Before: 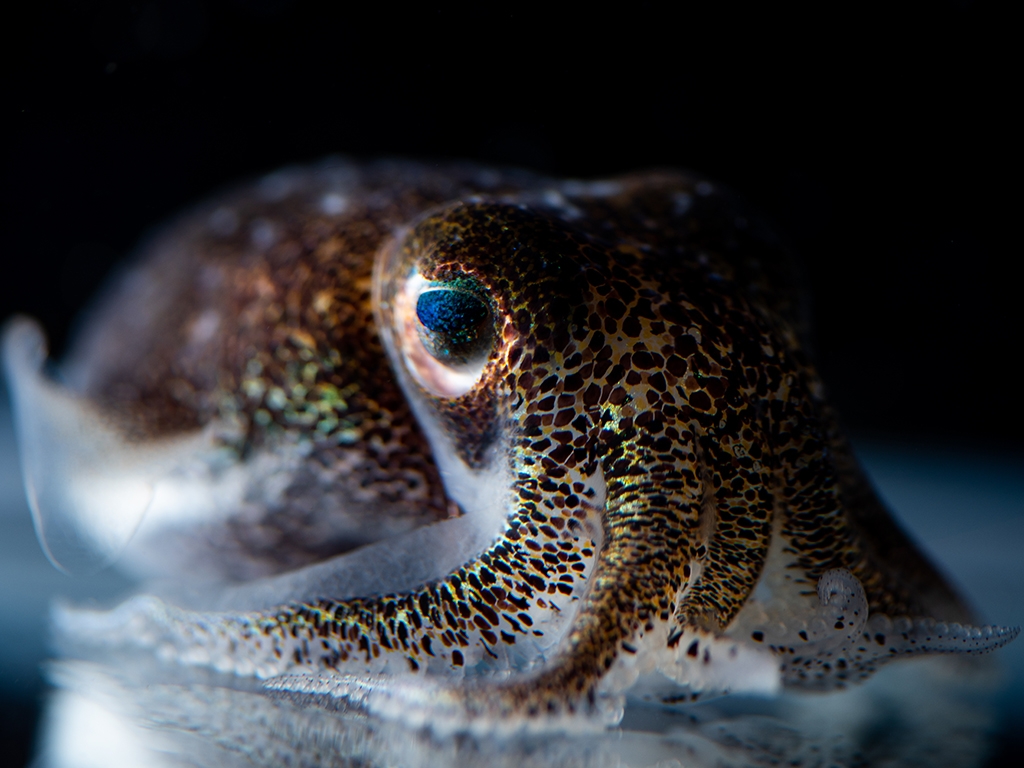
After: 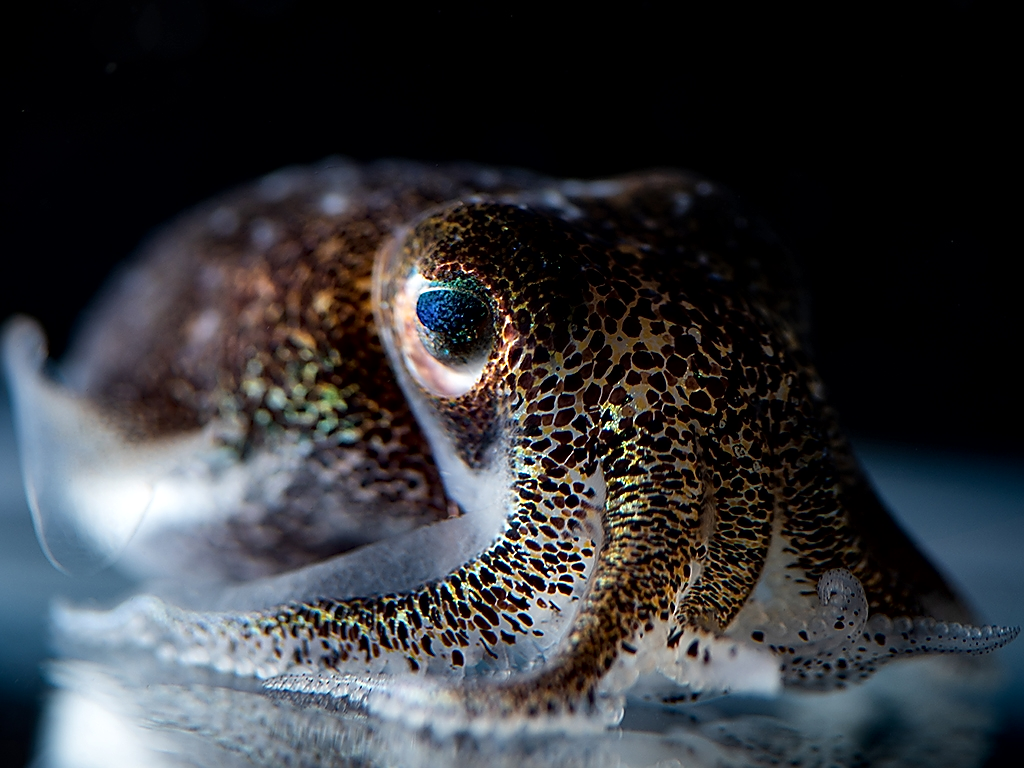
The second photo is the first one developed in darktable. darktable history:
sharpen: radius 1.4, amount 1.25, threshold 0.7
local contrast: mode bilateral grid, contrast 20, coarseness 50, detail 141%, midtone range 0.2
